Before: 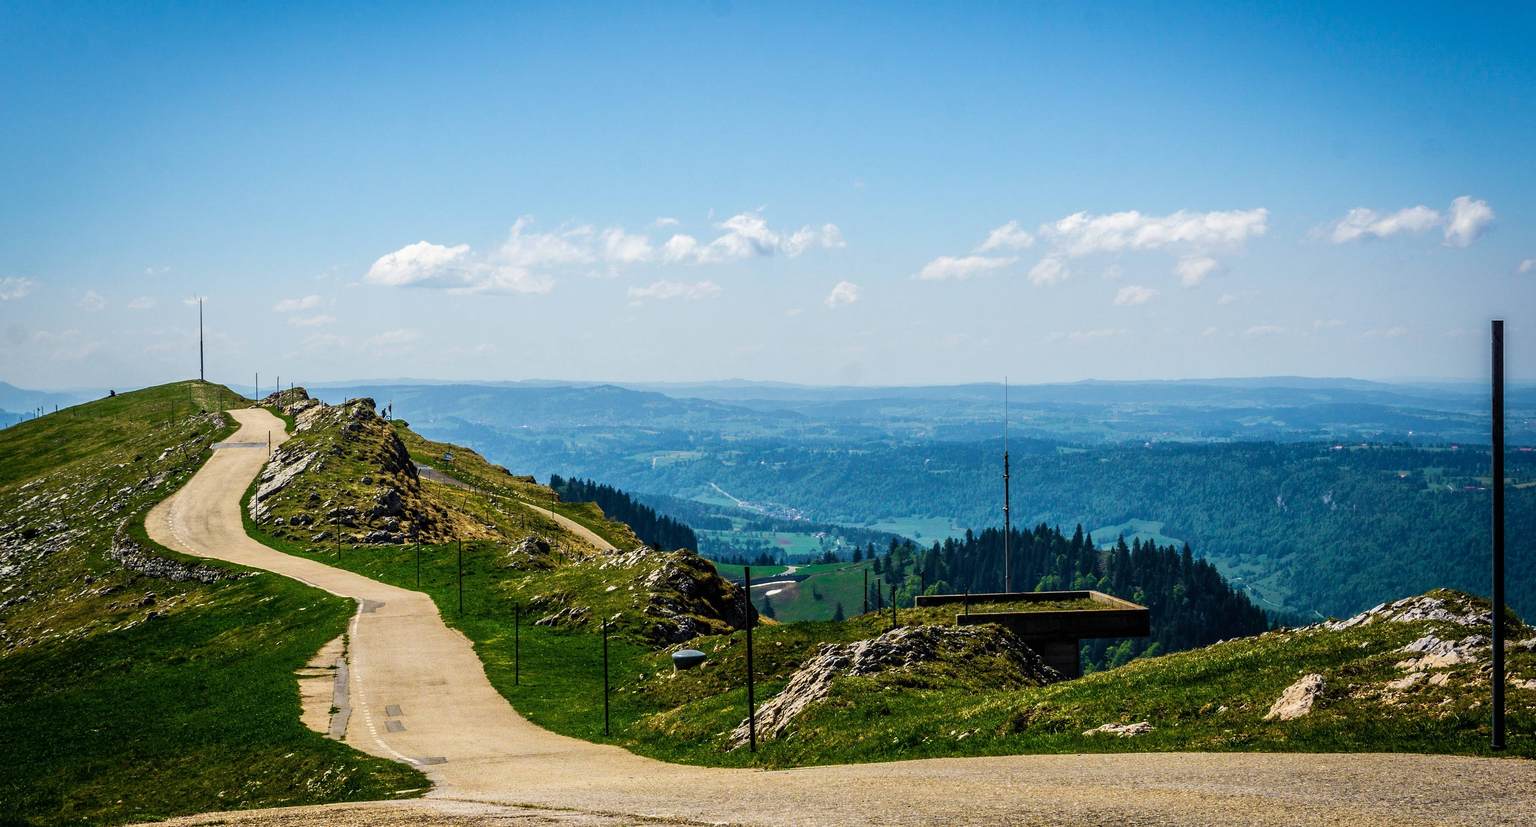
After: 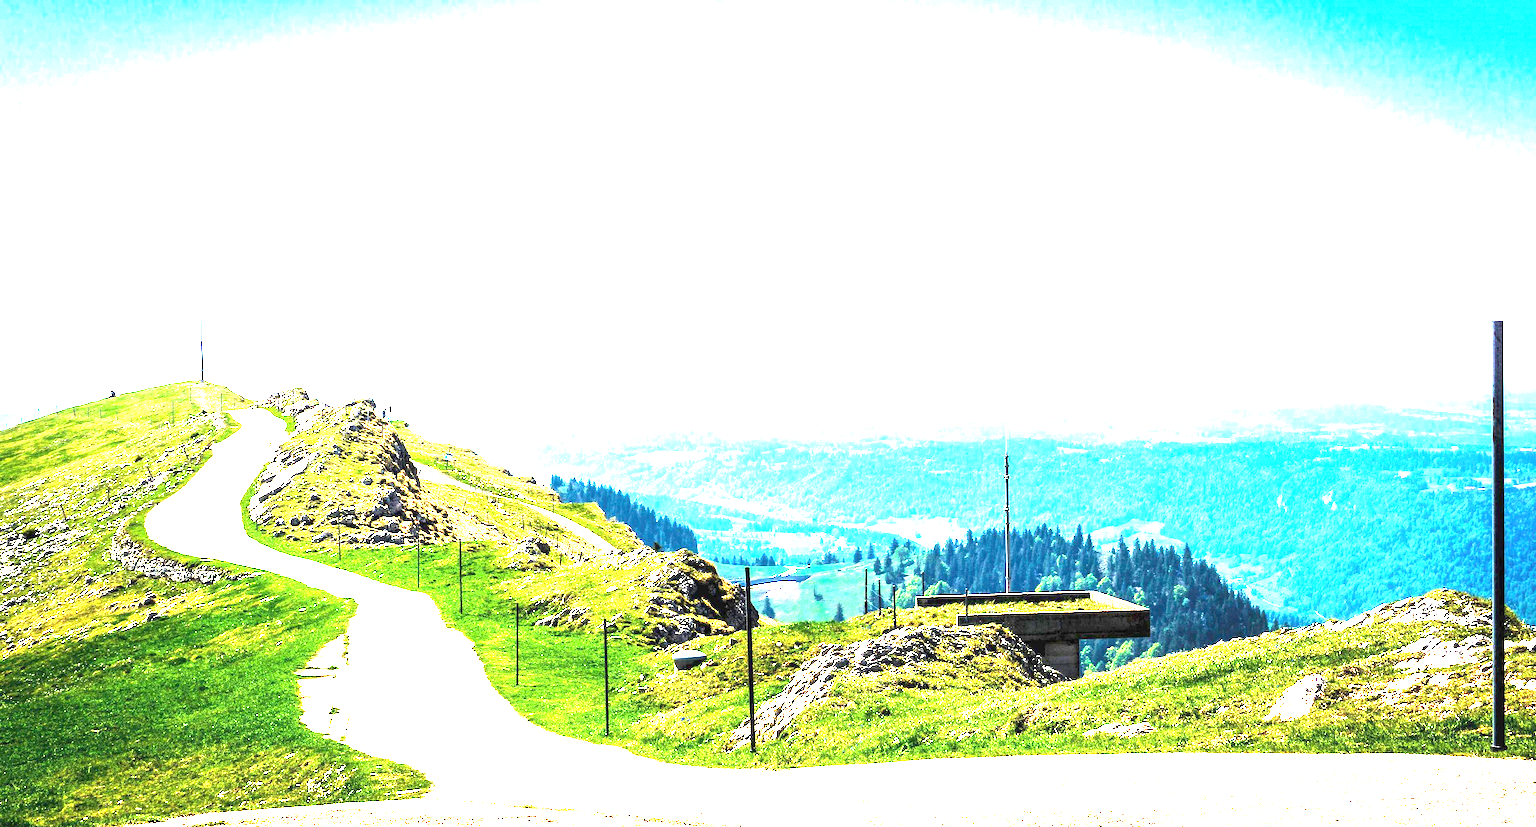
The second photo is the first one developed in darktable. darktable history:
exposure: black level correction 0, exposure 4.044 EV, compensate highlight preservation false
